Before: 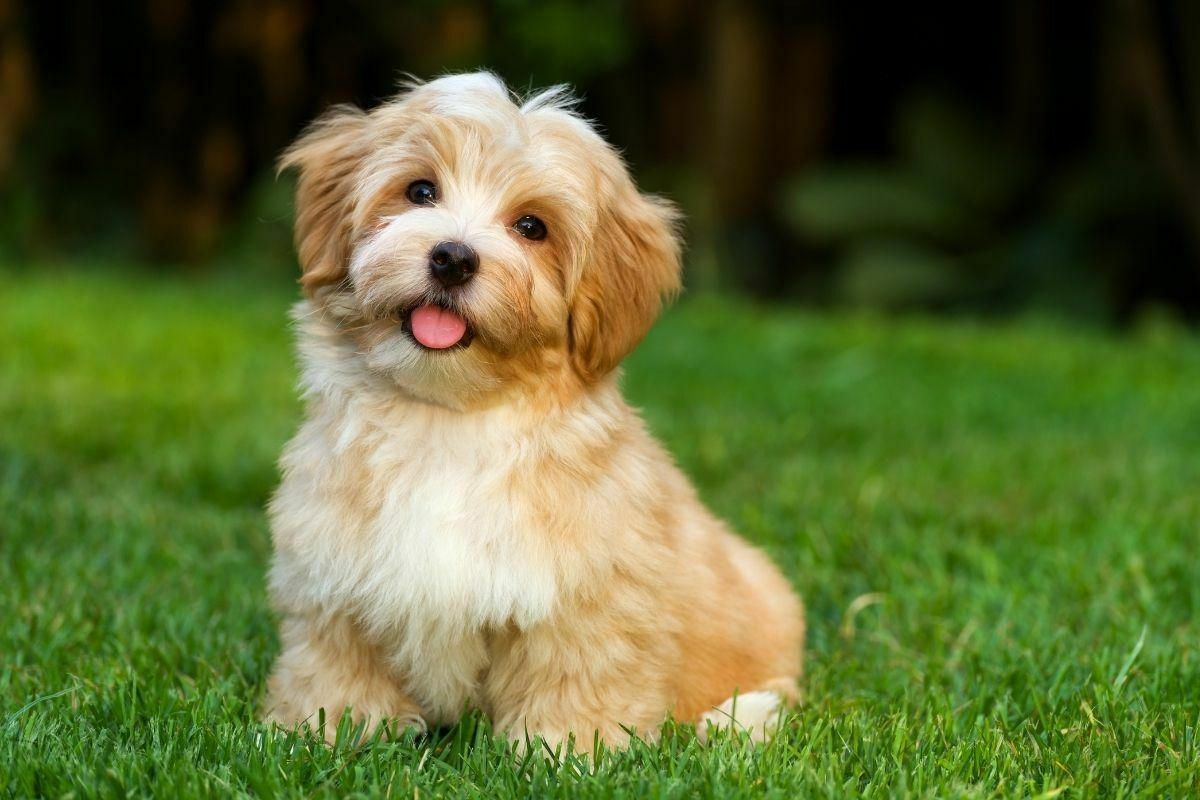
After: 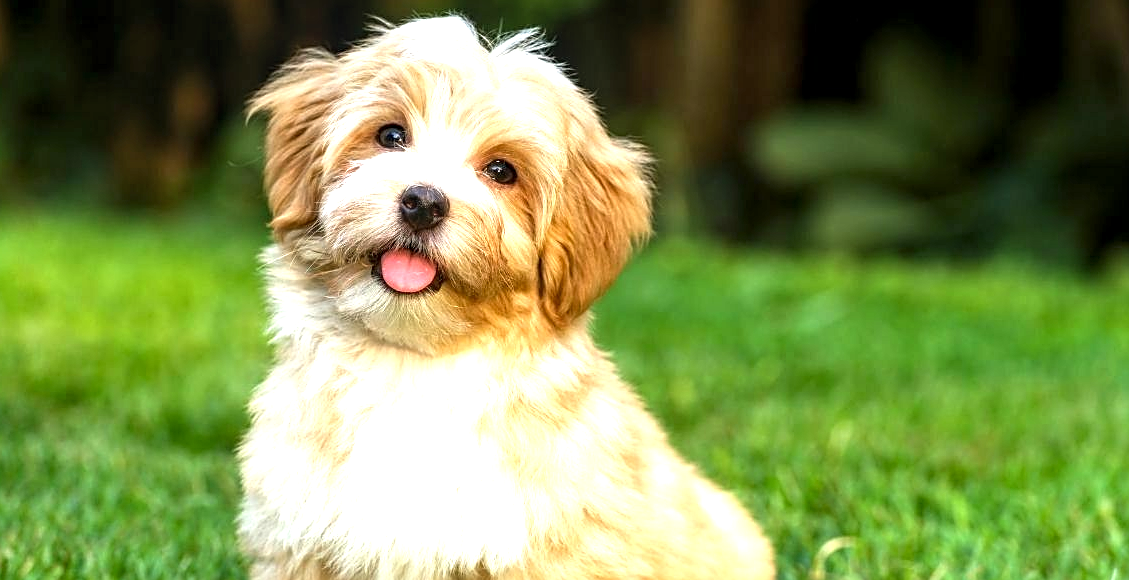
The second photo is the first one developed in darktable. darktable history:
local contrast: detail 130%
color zones: curves: ch0 [(0, 0.5) (0.143, 0.5) (0.286, 0.5) (0.429, 0.5) (0.571, 0.5) (0.714, 0.476) (0.857, 0.5) (1, 0.5)]; ch2 [(0, 0.5) (0.143, 0.5) (0.286, 0.5) (0.429, 0.5) (0.571, 0.5) (0.714, 0.487) (0.857, 0.5) (1, 0.5)]
sharpen: on, module defaults
crop: left 2.573%, top 7.098%, right 3.286%, bottom 20.318%
exposure: black level correction 0, exposure 0.949 EV, compensate highlight preservation false
shadows and highlights: shadows -10.61, white point adjustment 1.53, highlights 10.27
